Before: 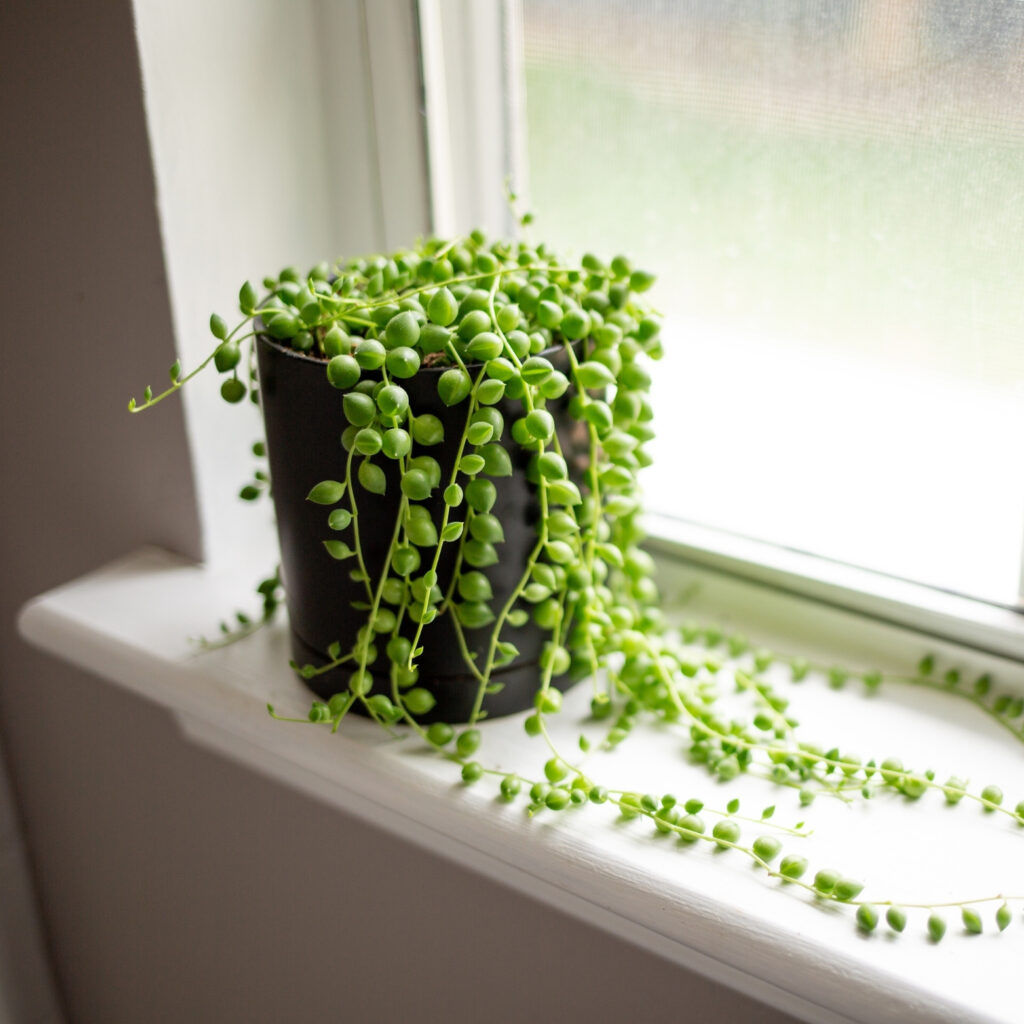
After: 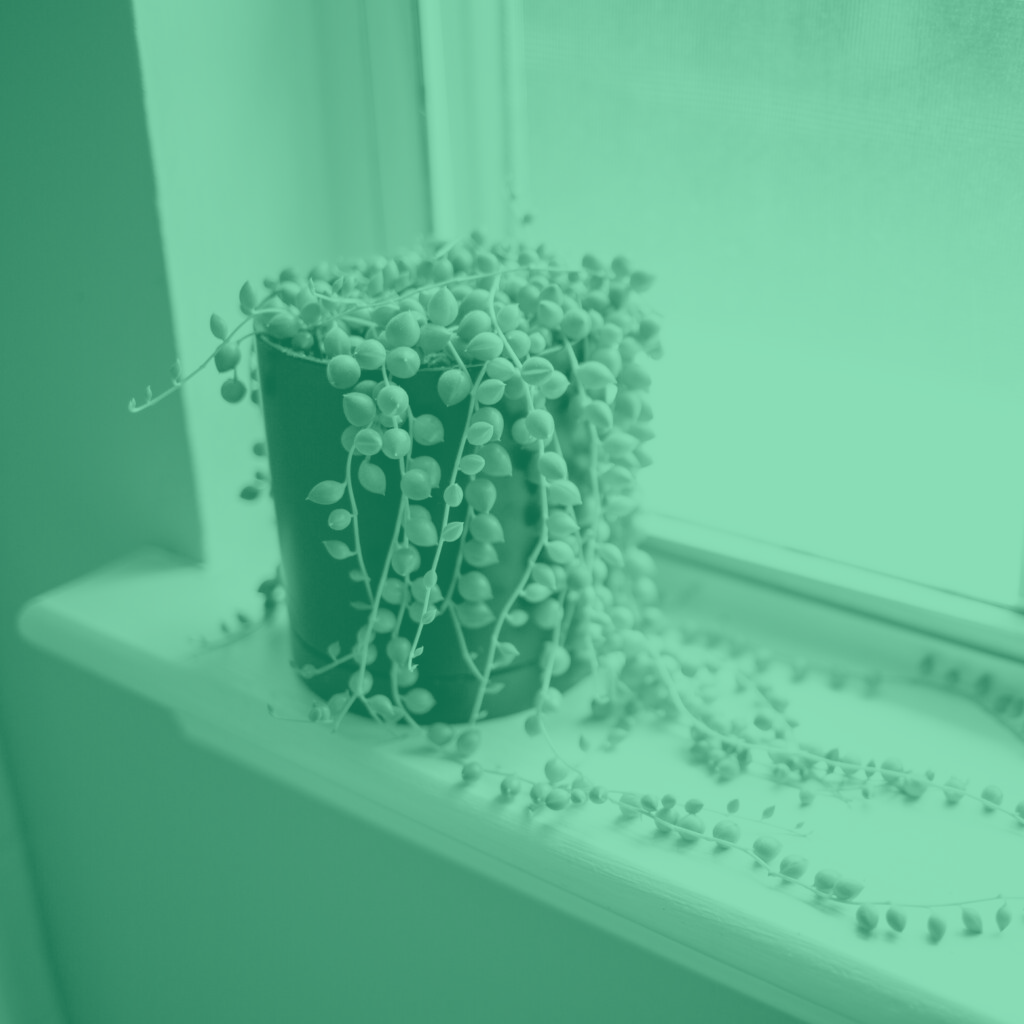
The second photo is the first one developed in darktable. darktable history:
sharpen: radius 2.883, amount 0.868, threshold 47.523
colorize: hue 147.6°, saturation 65%, lightness 21.64%
contrast brightness saturation: contrast -0.15, brightness 0.05, saturation -0.12
